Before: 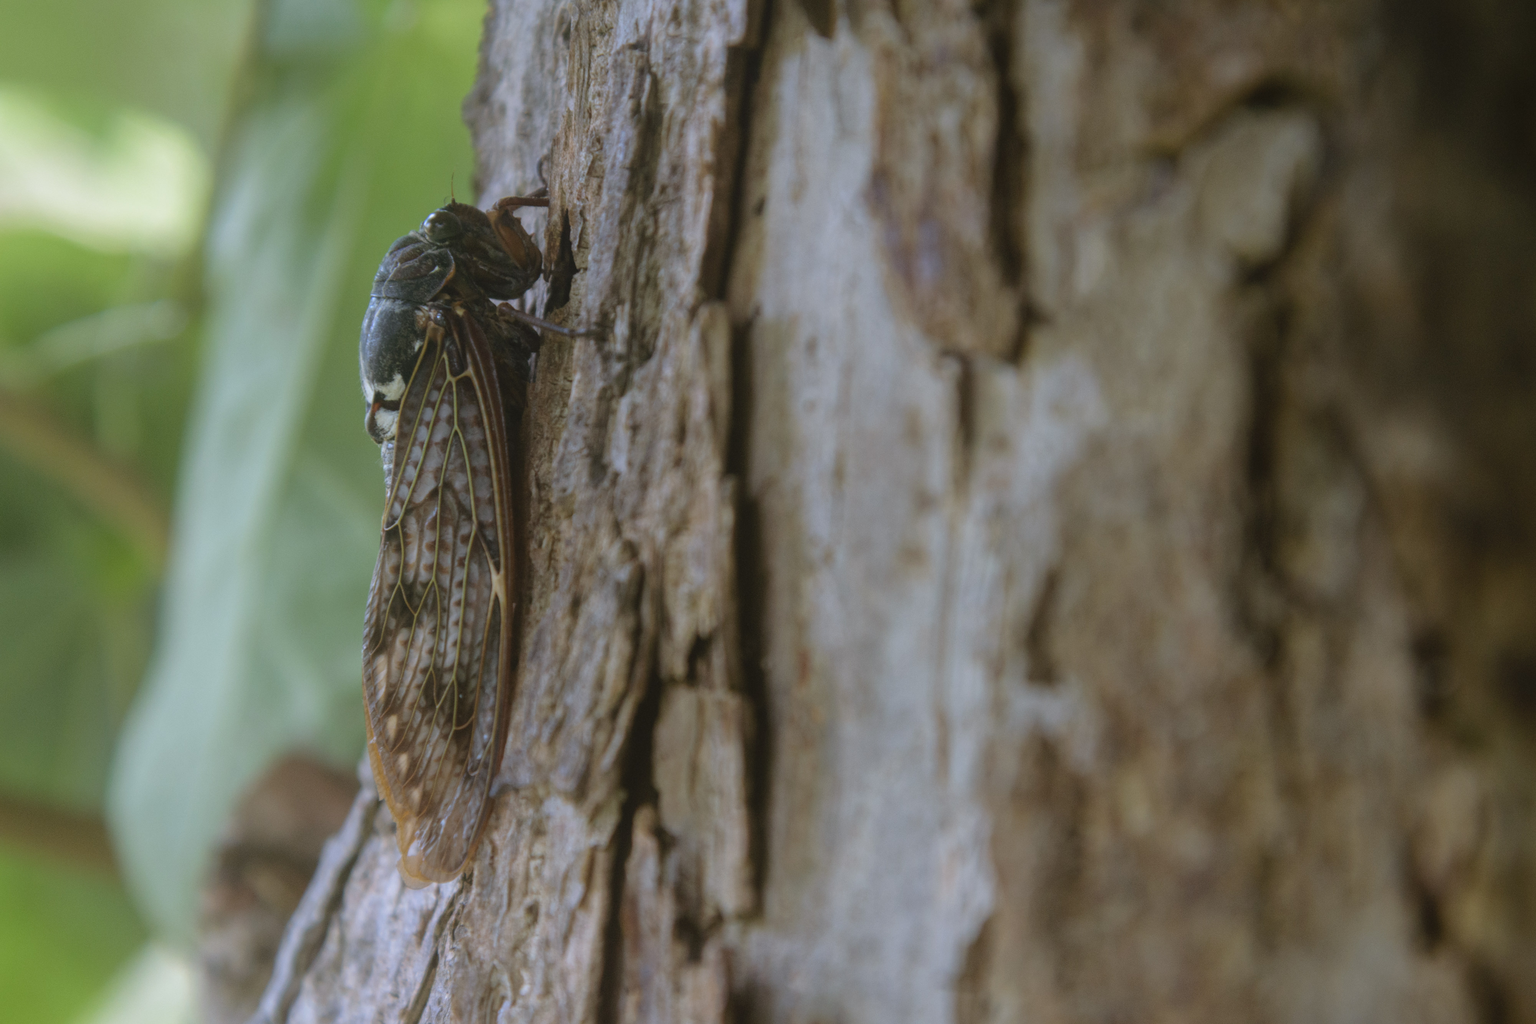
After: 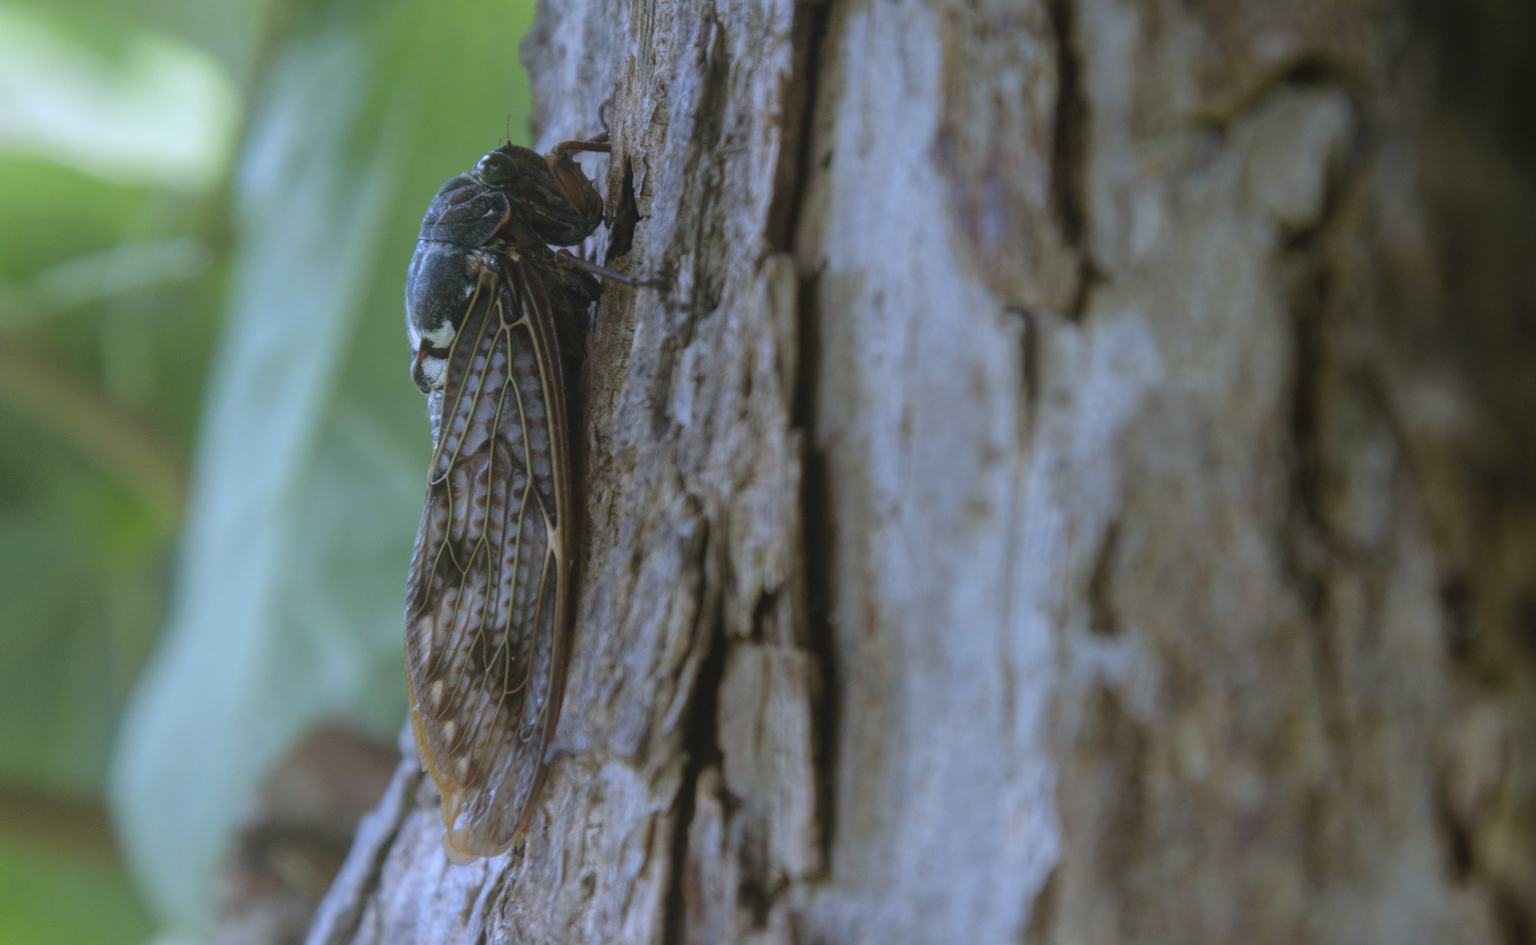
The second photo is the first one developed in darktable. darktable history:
white balance: red 0.926, green 1.003, blue 1.133
rotate and perspective: rotation -0.013°, lens shift (vertical) -0.027, lens shift (horizontal) 0.178, crop left 0.016, crop right 0.989, crop top 0.082, crop bottom 0.918
